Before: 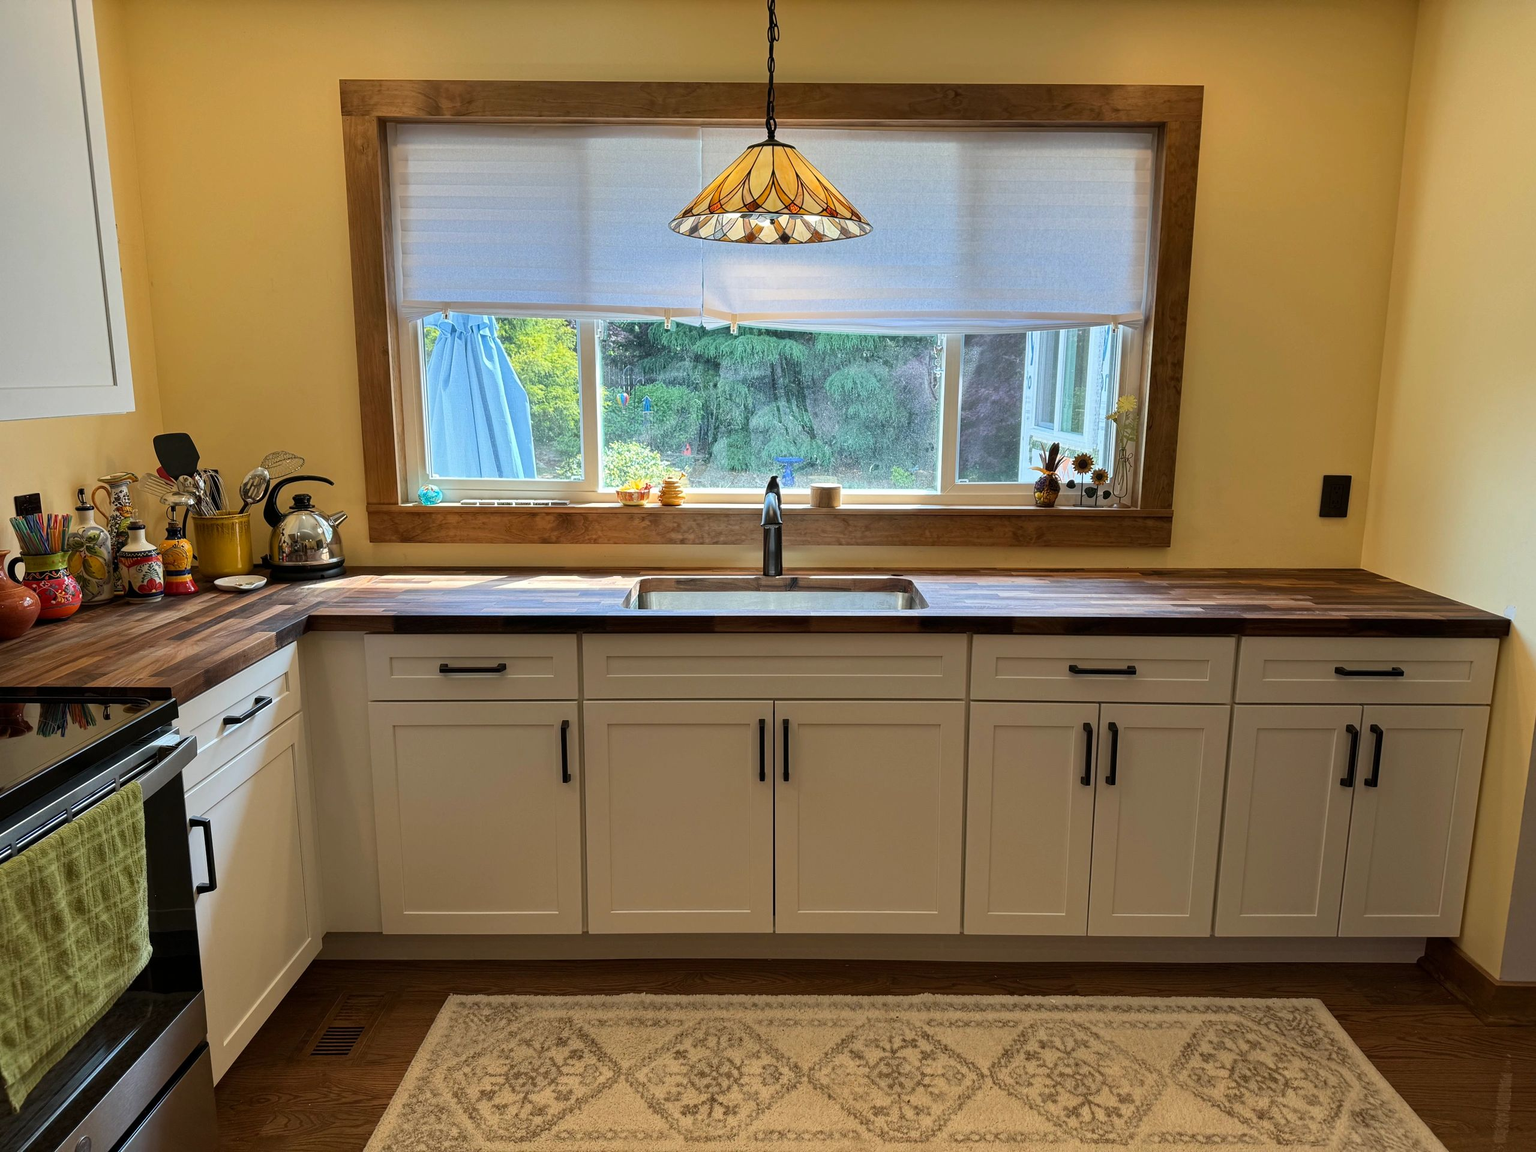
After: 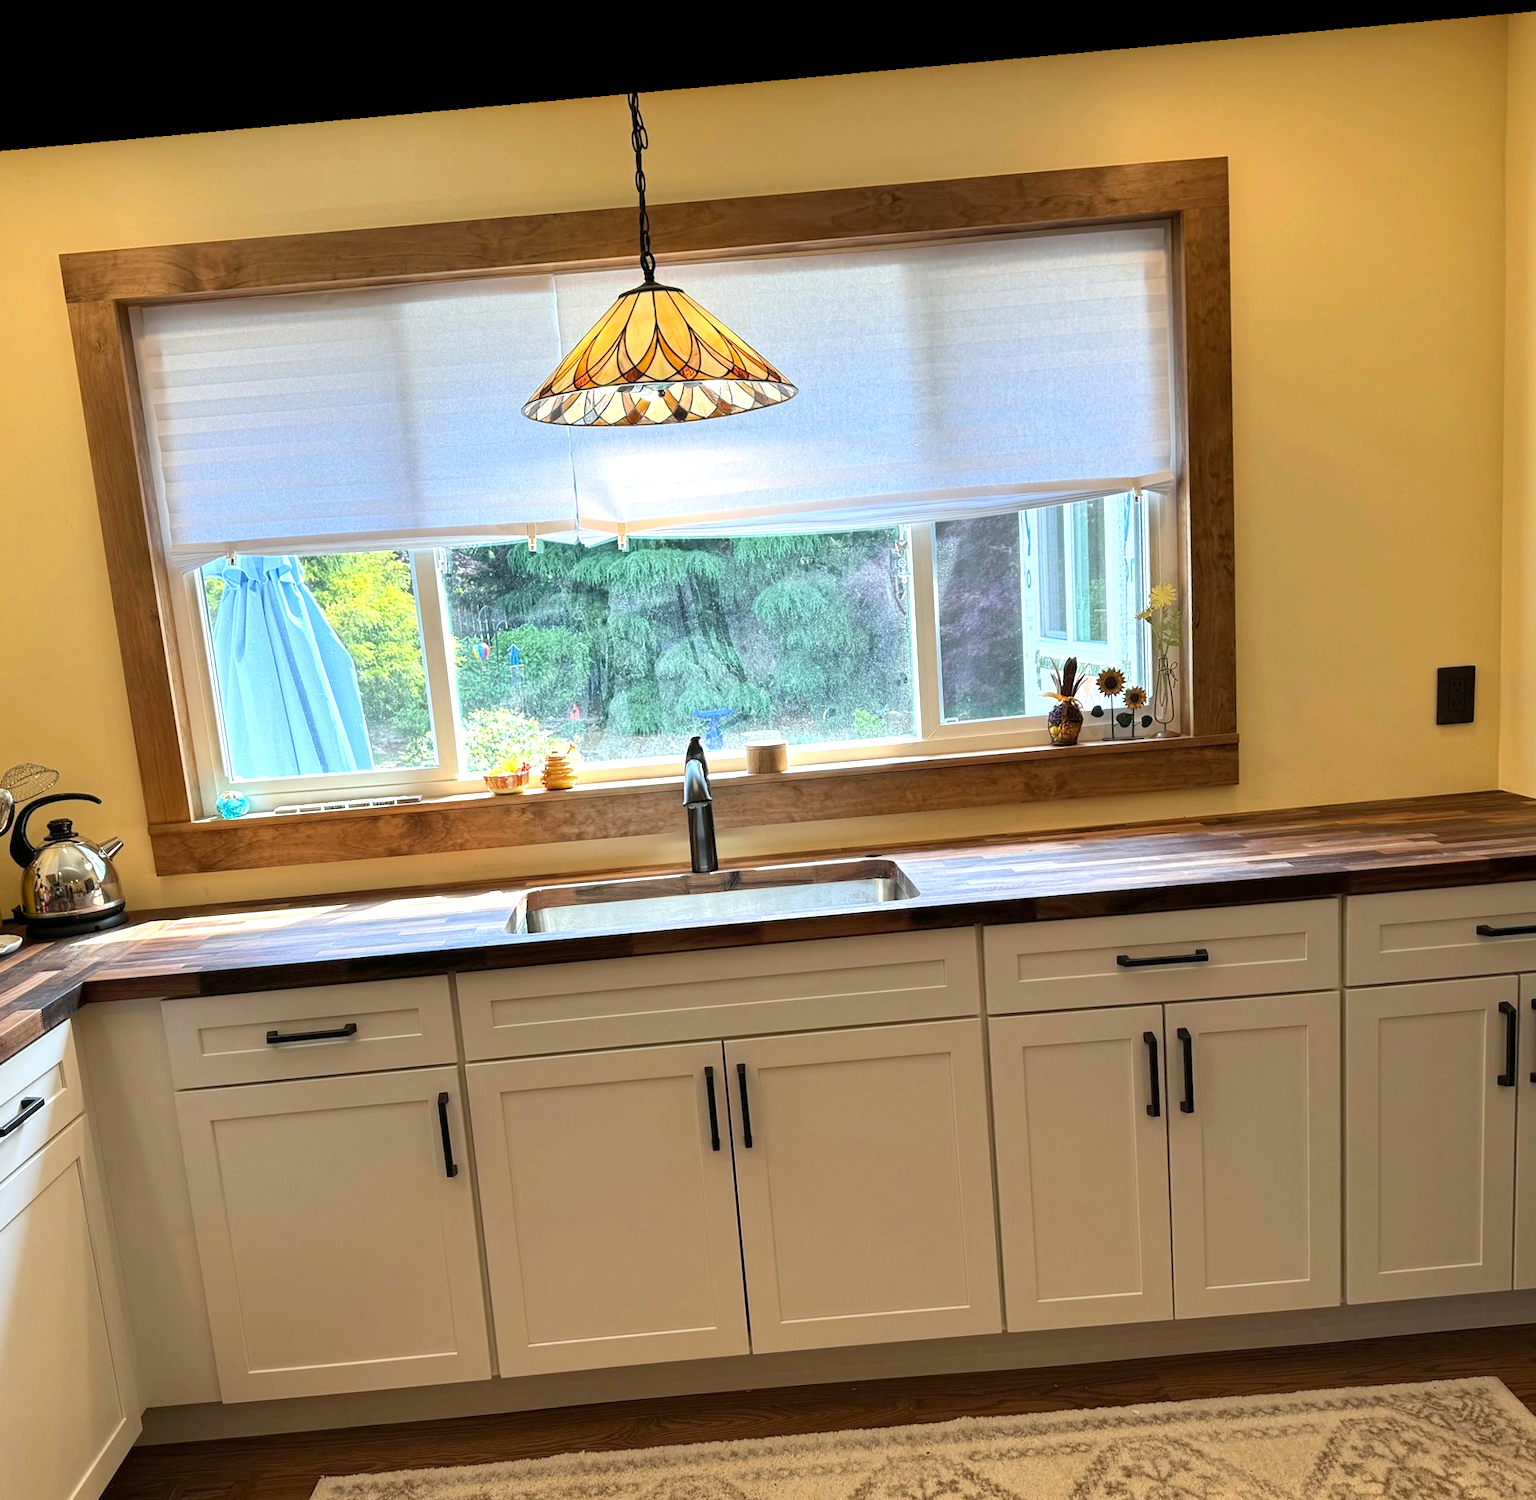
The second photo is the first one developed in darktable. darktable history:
exposure: exposure 0.6 EV, compensate highlight preservation false
rotate and perspective: rotation -5.2°, automatic cropping off
crop: left 18.479%, right 12.2%, bottom 13.971%
